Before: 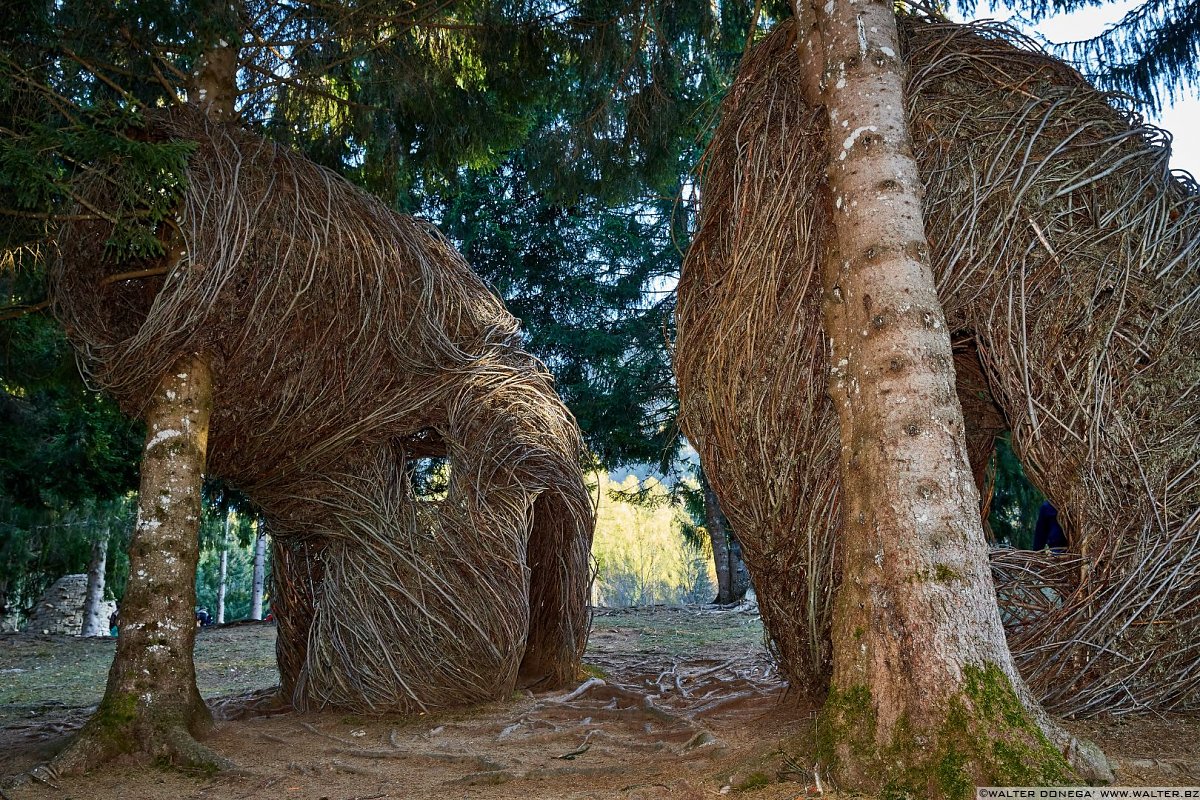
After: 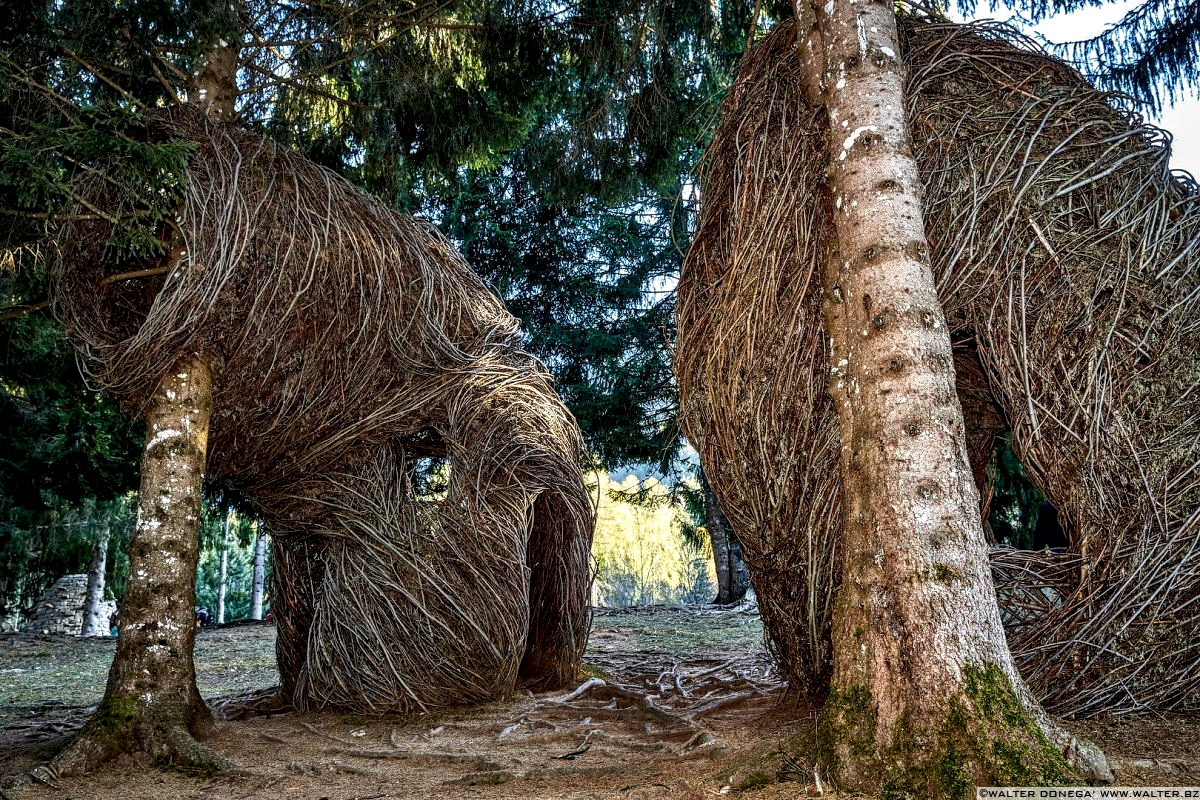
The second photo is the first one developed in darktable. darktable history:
local contrast: highlights 16%, detail 187%
